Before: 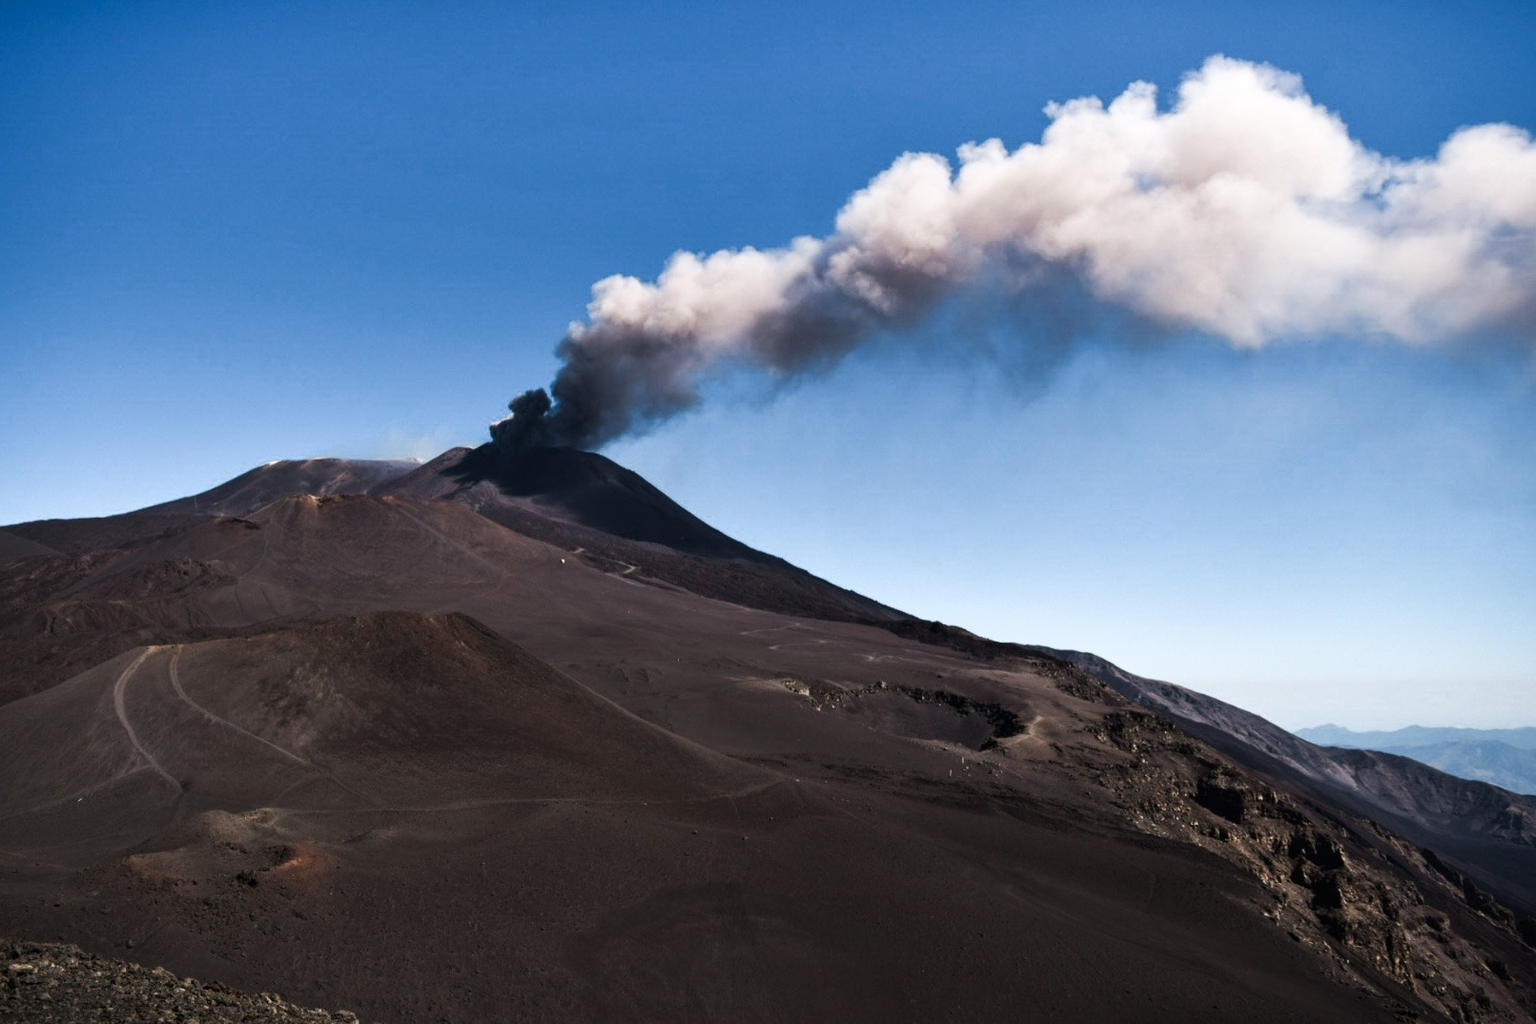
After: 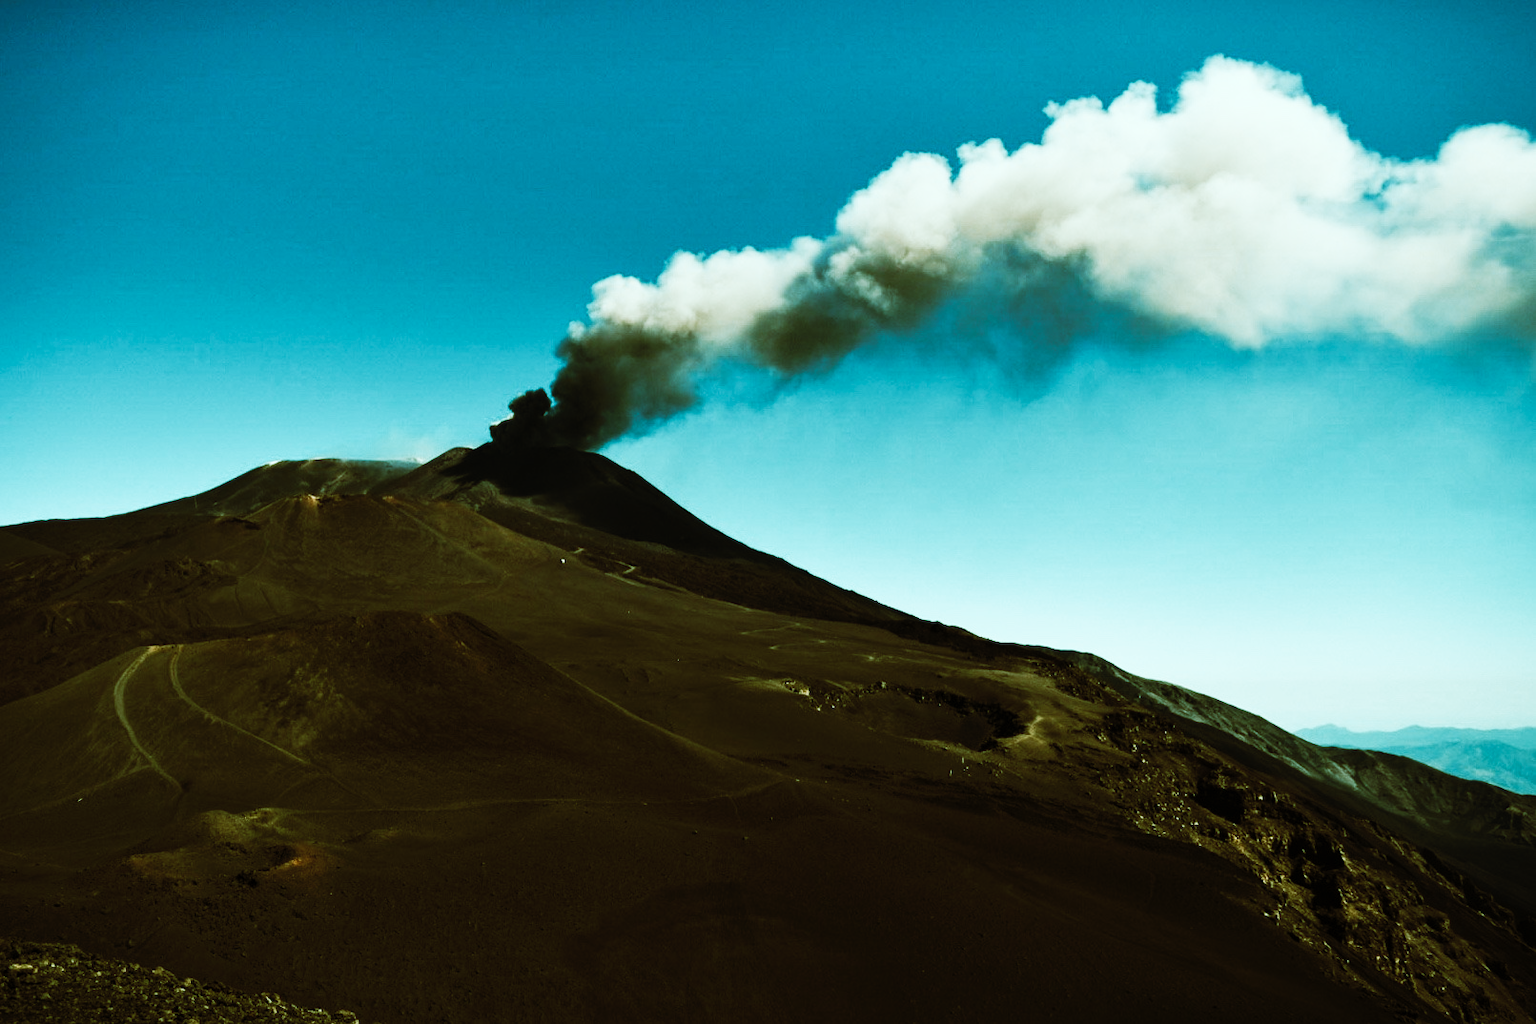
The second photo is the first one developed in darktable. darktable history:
tone curve: curves: ch0 [(0, 0) (0.003, 0.002) (0.011, 0.006) (0.025, 0.014) (0.044, 0.02) (0.069, 0.027) (0.1, 0.036) (0.136, 0.05) (0.177, 0.081) (0.224, 0.118) (0.277, 0.183) (0.335, 0.262) (0.399, 0.351) (0.468, 0.456) (0.543, 0.571) (0.623, 0.692) (0.709, 0.795) (0.801, 0.88) (0.898, 0.948) (1, 1)], preserve colors none
color look up table: target L [92.85, 86.61, 80.66, 81.57, 73.69, 65.98, 65.36, 58.35, 60.01, 52.34, 45.74, 25.23, 200.13, 87.55, 81.68, 70.7, 63.7, 61.36, 57.18, 50.57, 44.71, 45.8, 41.29, 23.03, 9.802, 0, 84.75, 72.16, 69.49, 61.12, 51.97, 54.3, 52.61, 43.09, 30.19, 32.63, 30.89, 20.8, 16.29, 14.42, 7.135, 93.76, 83.87, 82.07, 66.26, 57.71, 50.07, 40.05, 36.16], target a [-20.14, -5.89, -20.77, -51.76, -46.84, -37.24, -11.91, -38.18, -2.131, -32.99, -20.99, -13.47, 0, -4.66, 5.22, 20.46, 23.13, 8.541, 29.36, 43.32, -7.546, 36.54, 12.4, 25.89, 18.24, 0, -8.65, -16.16, 12.81, 35.7, 52.59, 2.284, -3.957, 5.528, 31.1, 32.53, 8.723, 30.02, 1.638, -1.274, 16.58, -19.92, -47.01, -34.92, -26.31, -28.06, -20.63, -24.77, -13.2], target b [13.68, 56.25, 62.75, 12.99, 43.12, 7.292, 30.93, 31.05, 44.9, 36.18, 29.84, 24.03, 0, 32.98, 15.21, 49.23, 50.51, 39.7, 27.44, 43.07, 20.4, 36.82, 33.24, 34.37, 14.16, 0, -2.291, -25.1, -8.346, -20.46, 27.47, -25.51, -42.4, 11.98, -14.72, -60.92, -34.7, 14.43, 18.52, -2.199, -21.42, -4.437, -9.312, -15.13, -25.34, -0.027, -6.109, 15.55, -7.395], num patches 49
